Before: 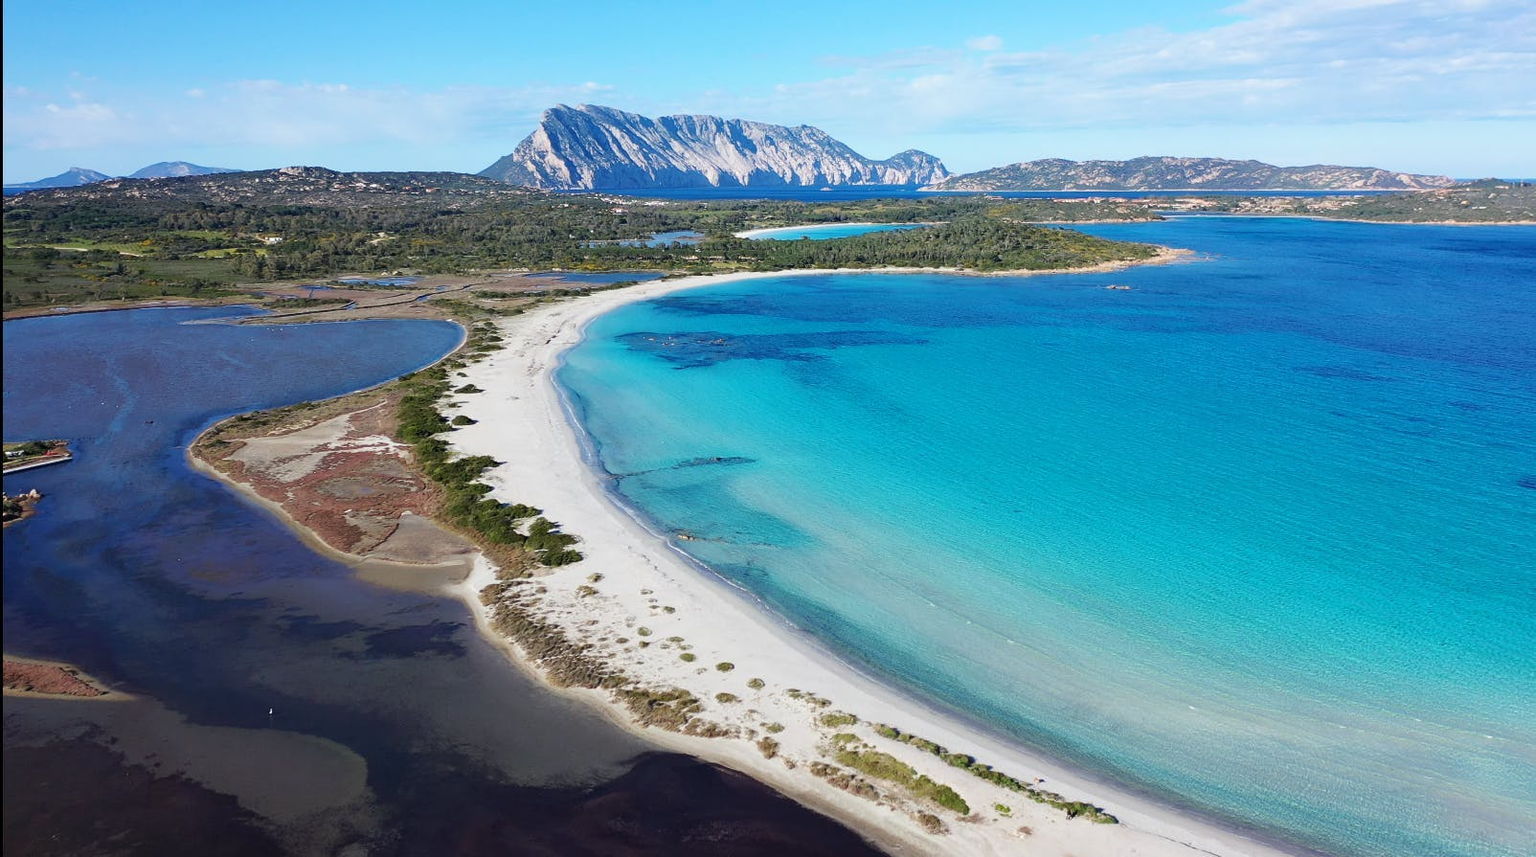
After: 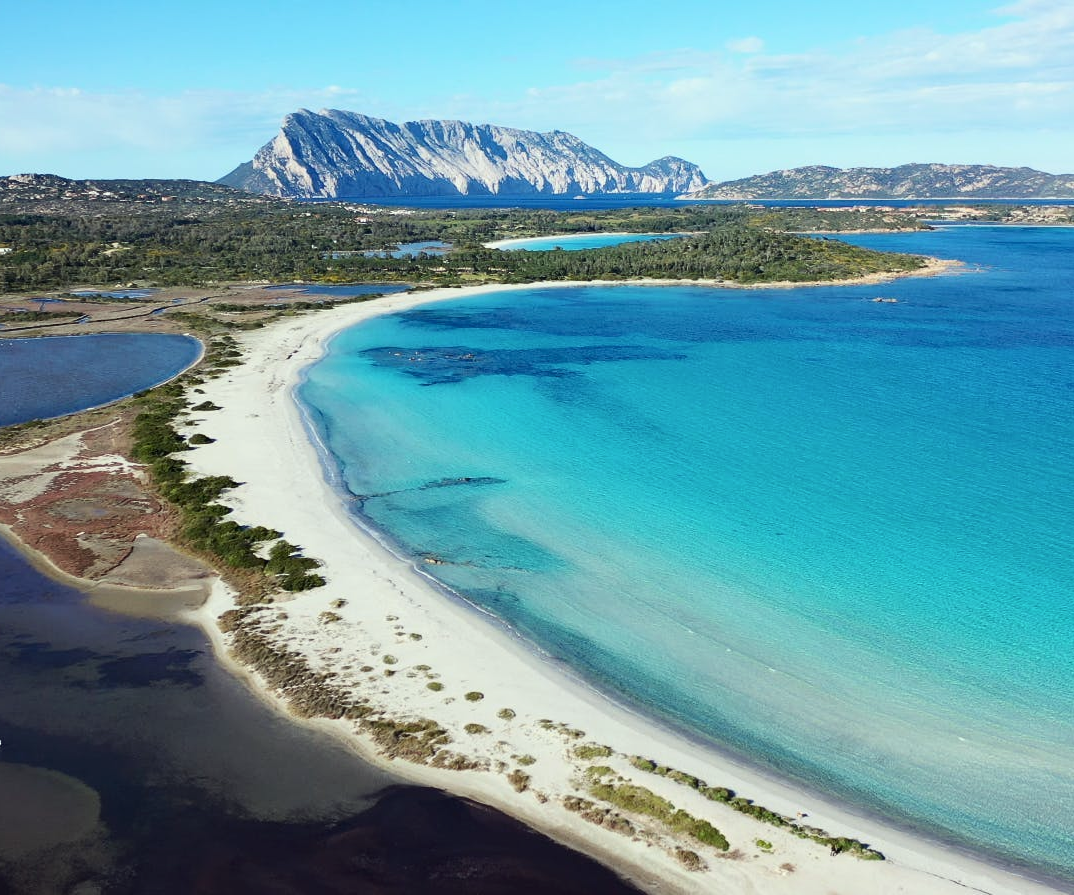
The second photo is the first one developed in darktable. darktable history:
contrast brightness saturation: contrast 0.142
crop and rotate: left 17.689%, right 15.31%
color correction: highlights a* -4.73, highlights b* 5.04, saturation 0.964
